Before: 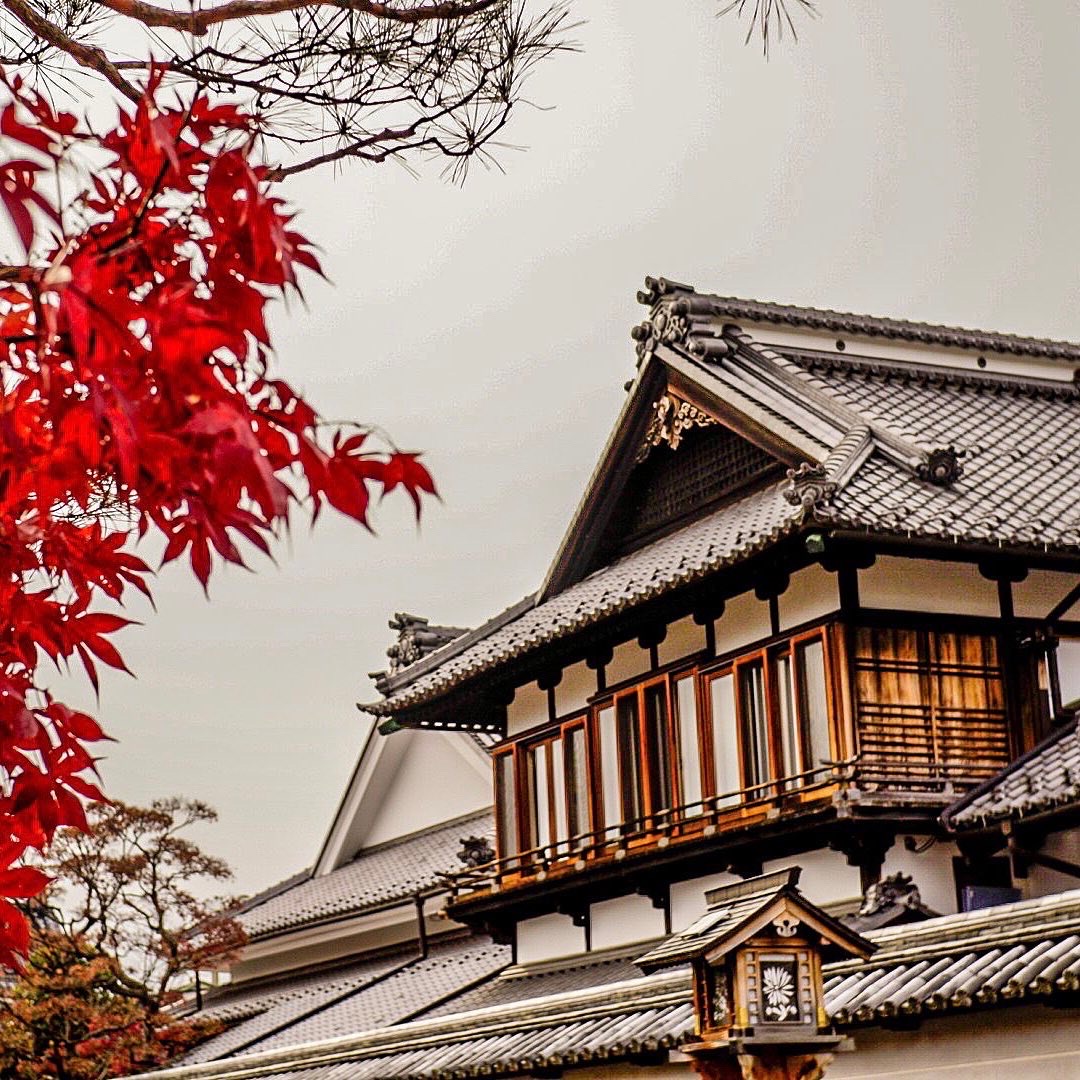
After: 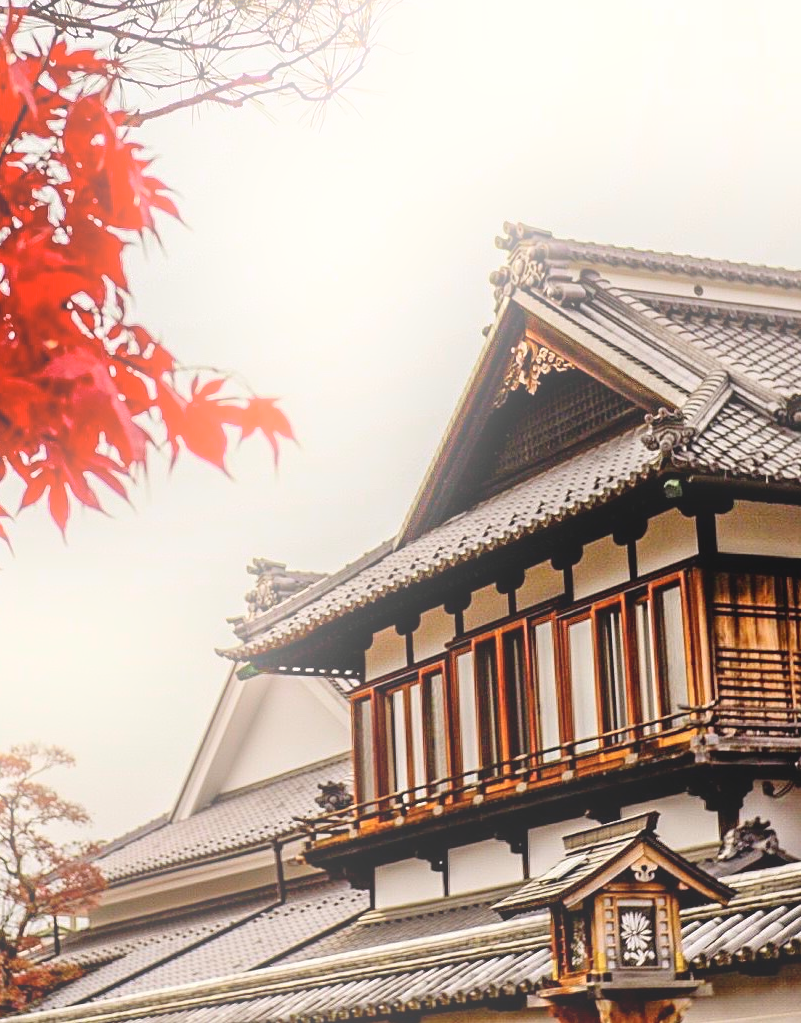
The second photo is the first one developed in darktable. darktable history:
bloom: on, module defaults
crop and rotate: left 13.15%, top 5.251%, right 12.609%
